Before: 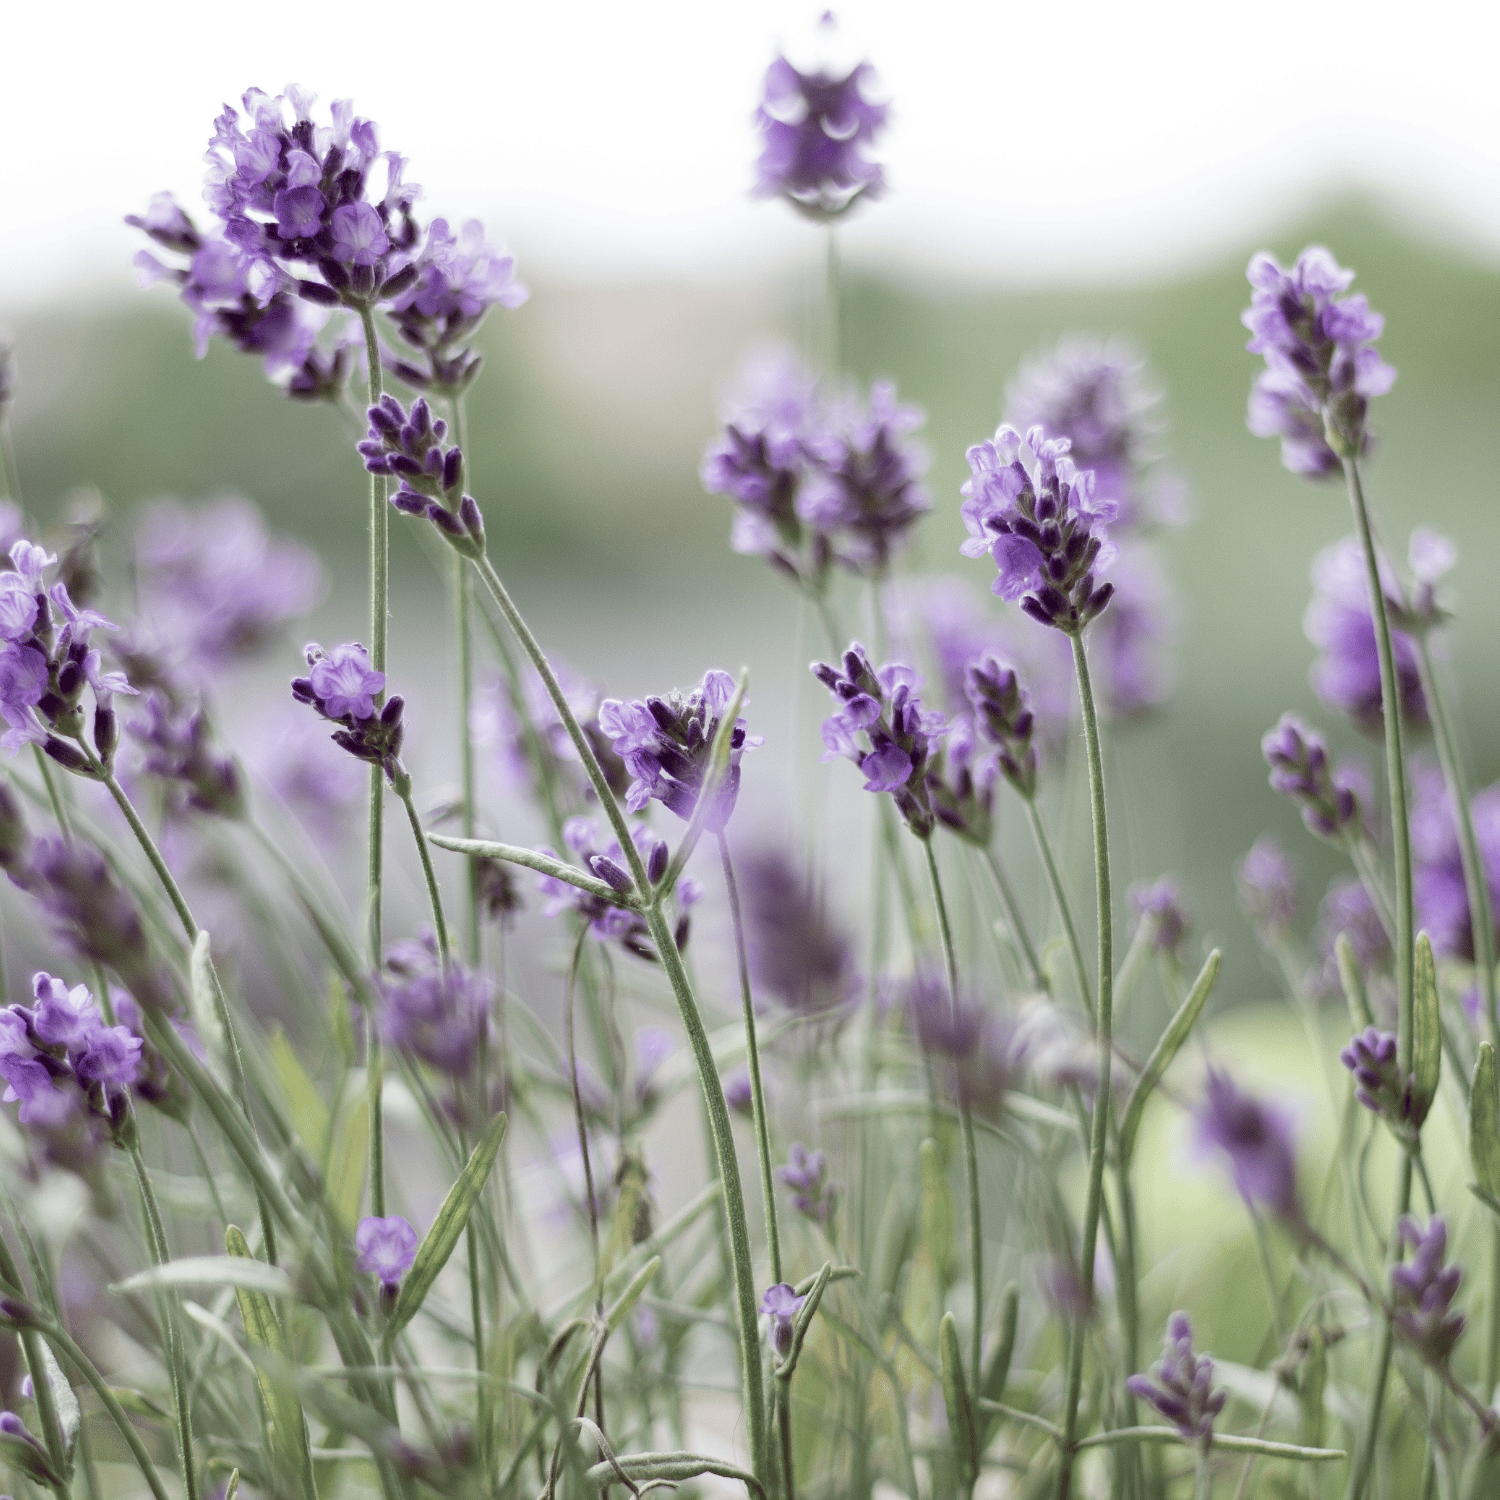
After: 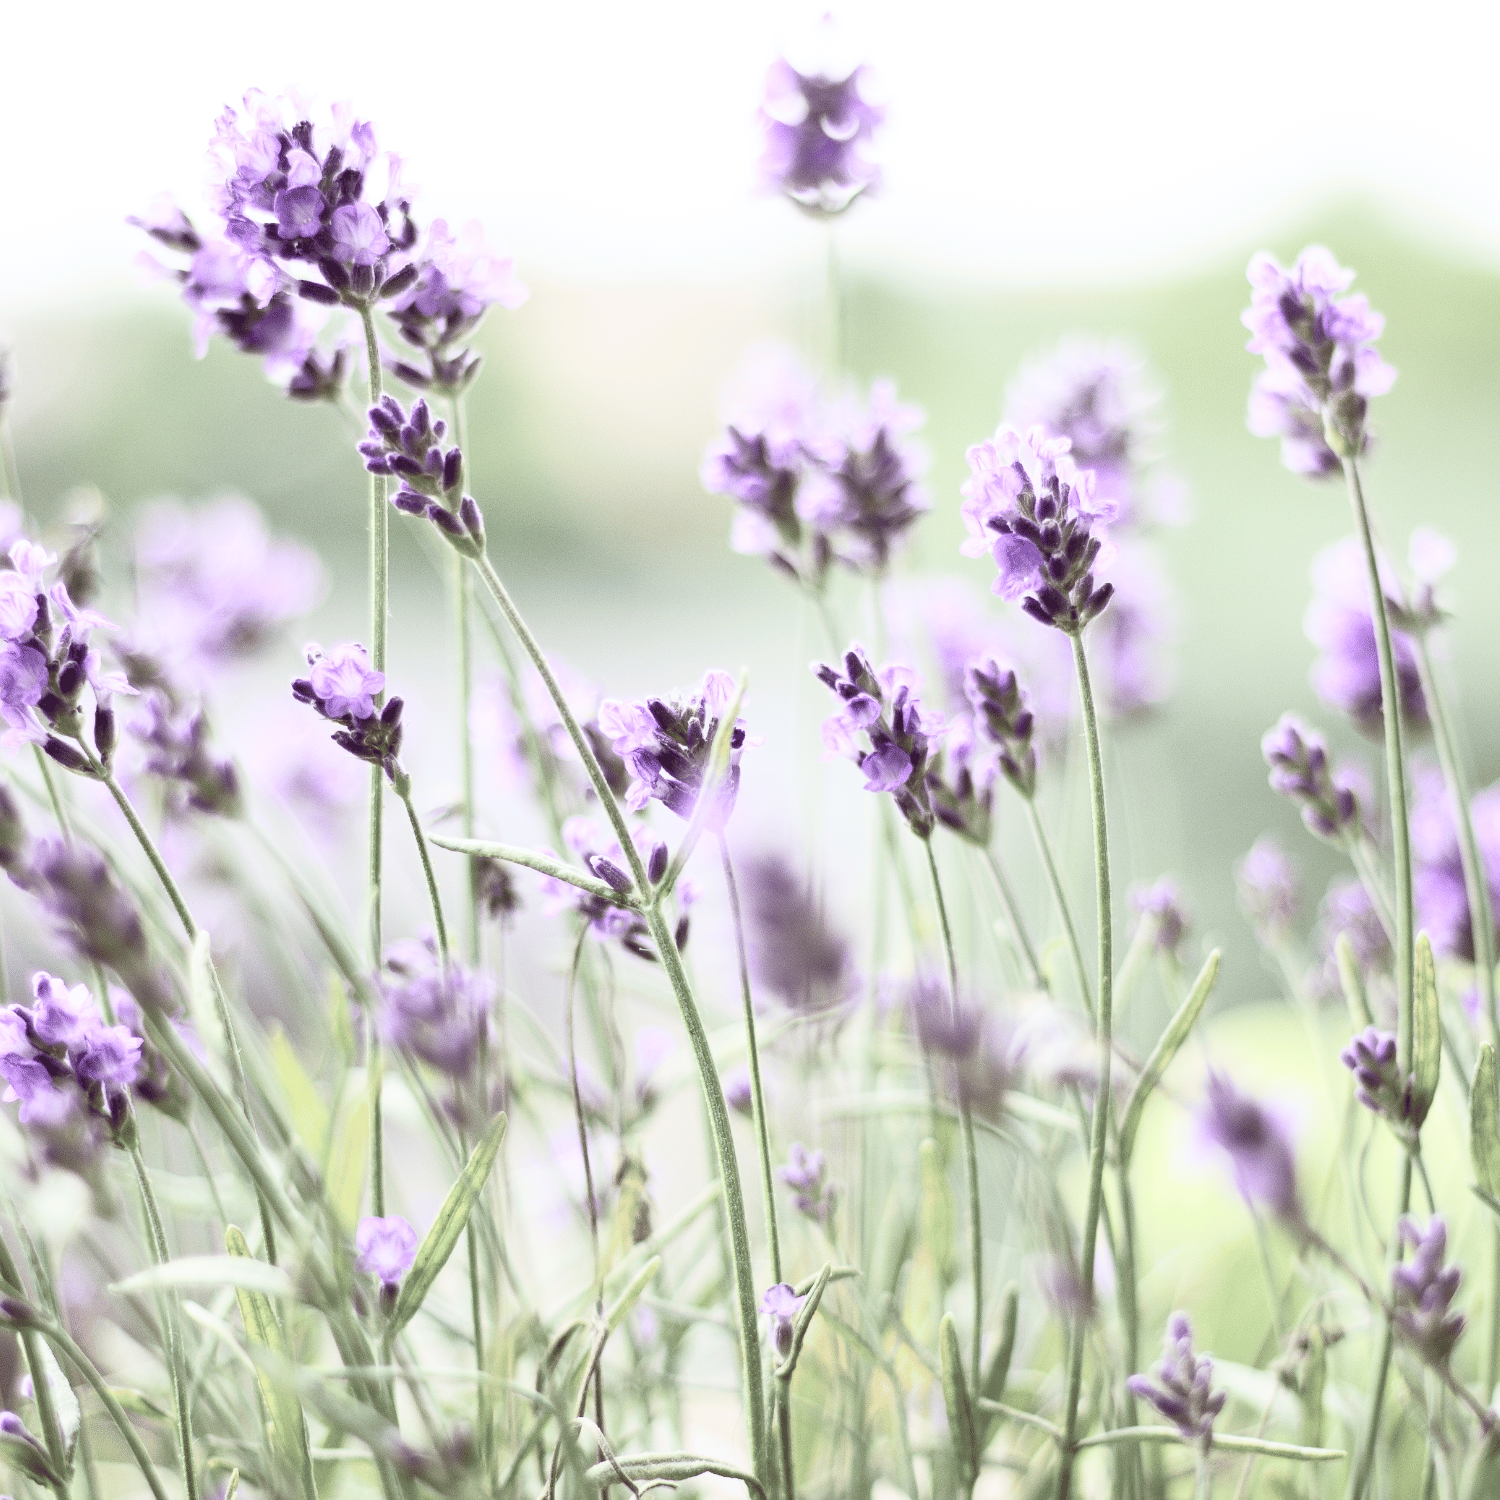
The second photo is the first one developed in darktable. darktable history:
contrast brightness saturation: contrast 0.38, brightness 0.538
